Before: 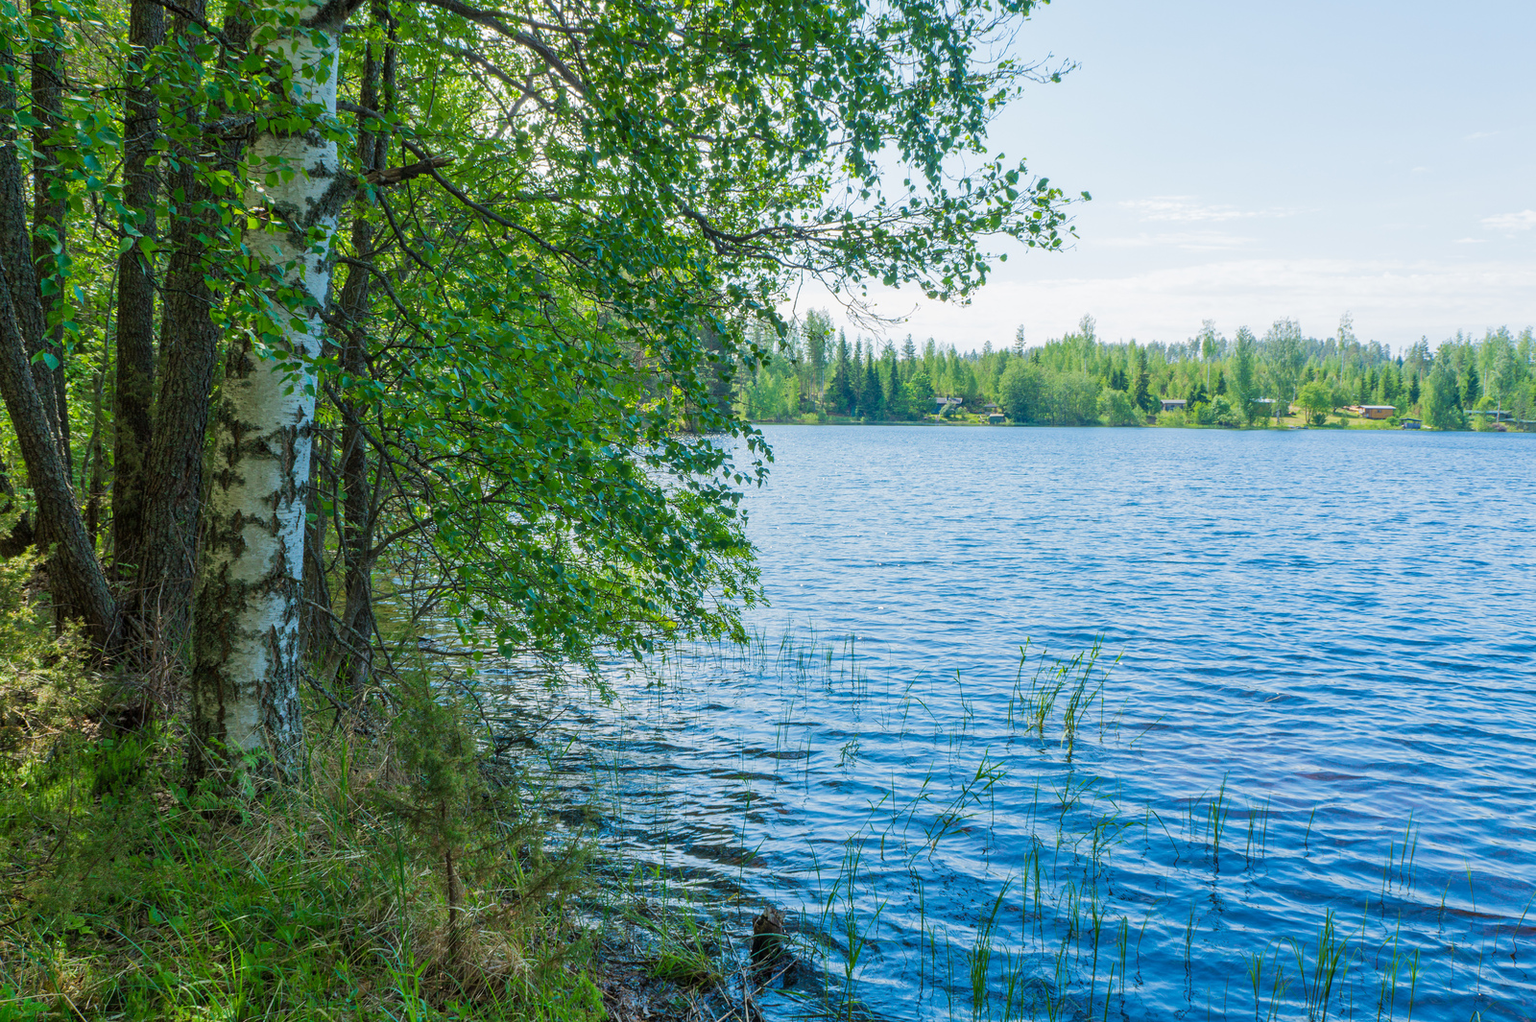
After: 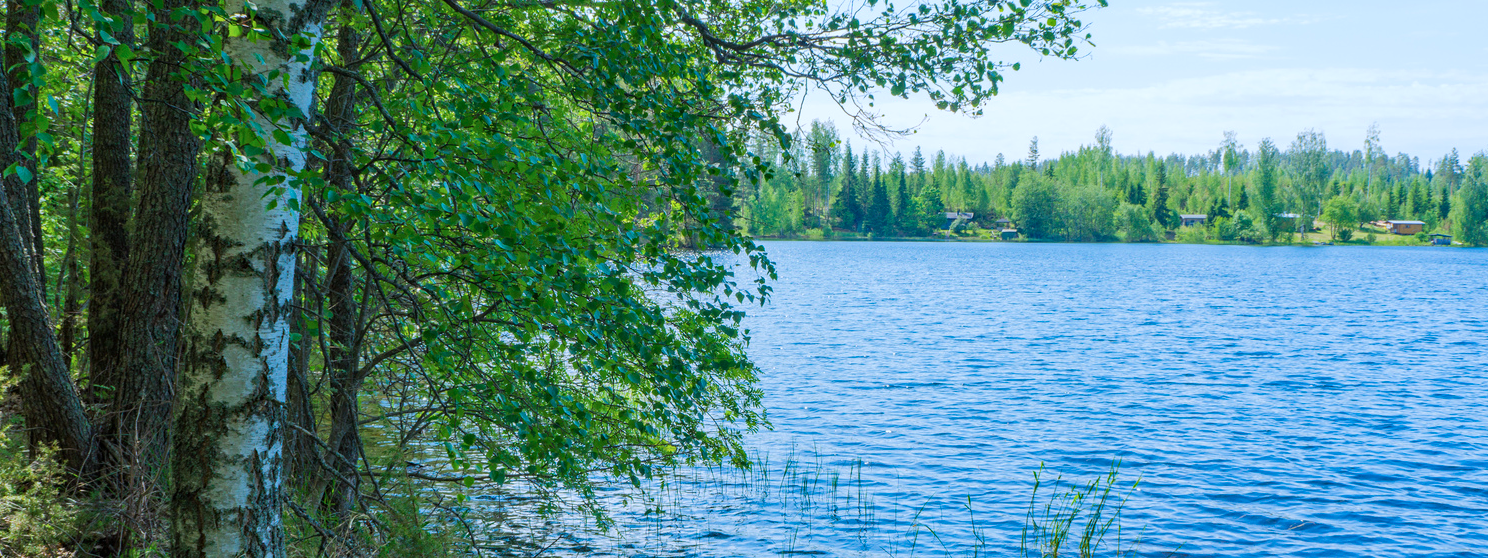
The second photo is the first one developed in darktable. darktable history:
crop: left 1.84%, top 19.006%, right 4.763%, bottom 28.149%
haze removal: adaptive false
color calibration: x 0.37, y 0.382, temperature 4320.53 K
